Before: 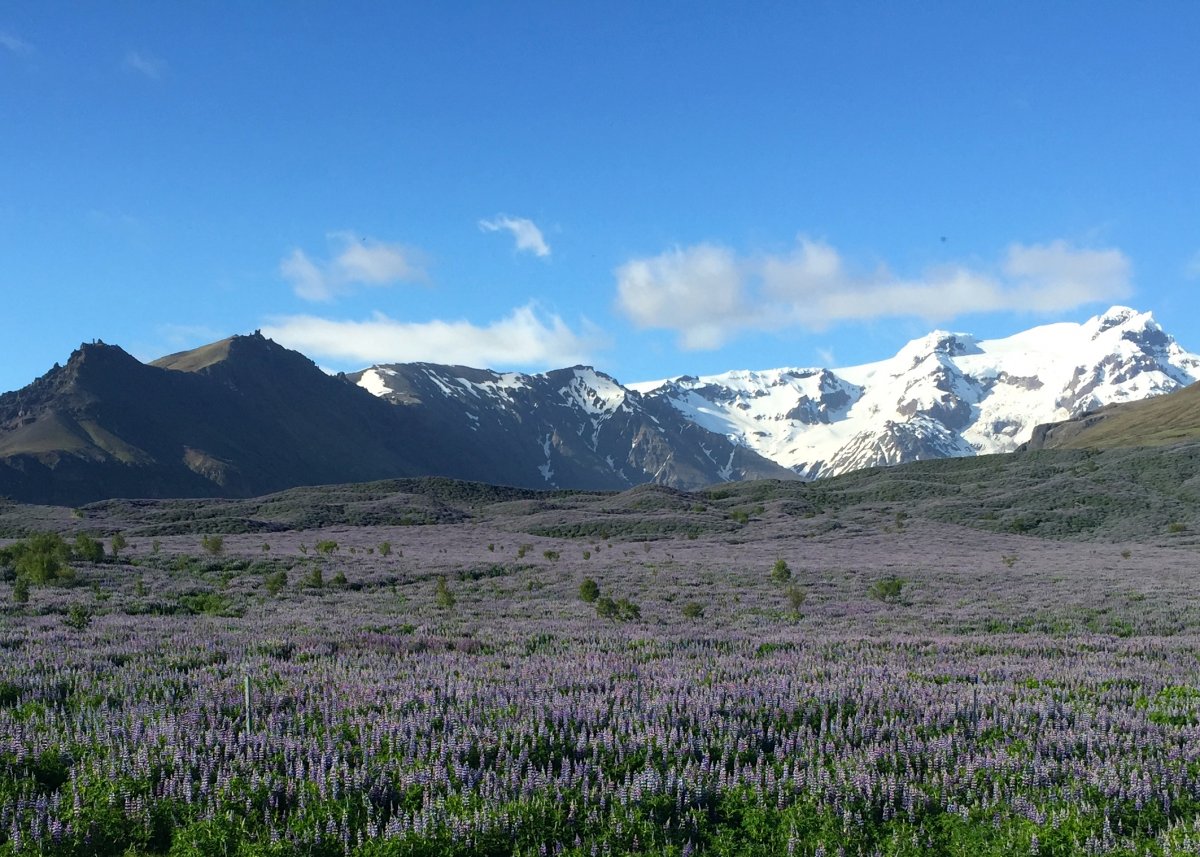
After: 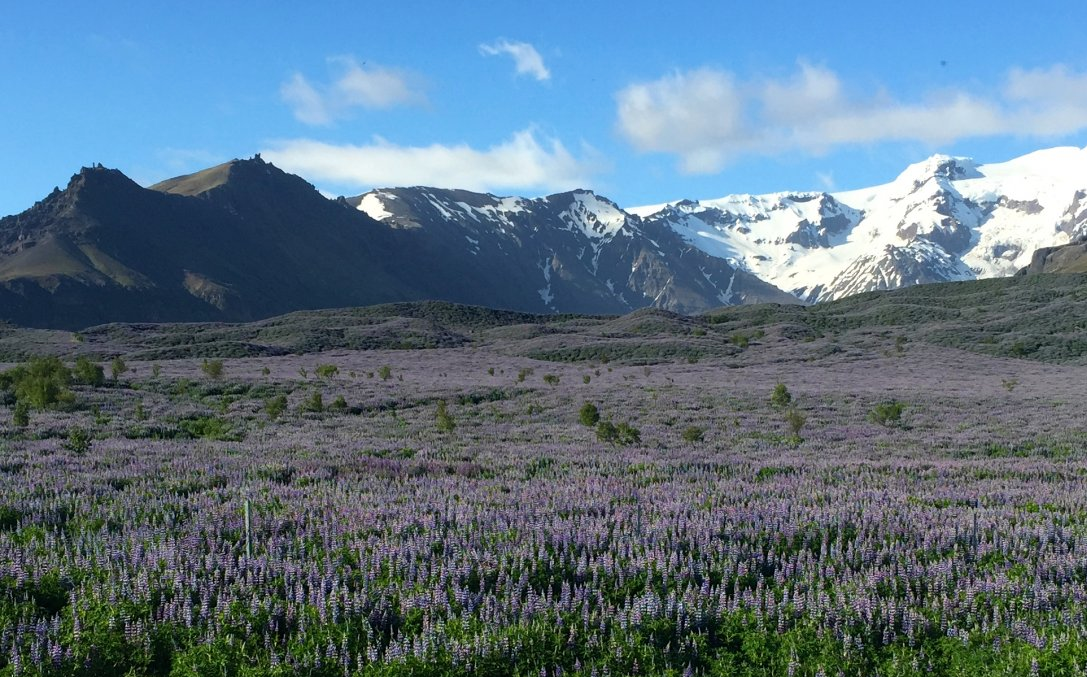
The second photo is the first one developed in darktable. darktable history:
velvia: strength 6.49%
crop: top 20.652%, right 9.368%, bottom 0.259%
